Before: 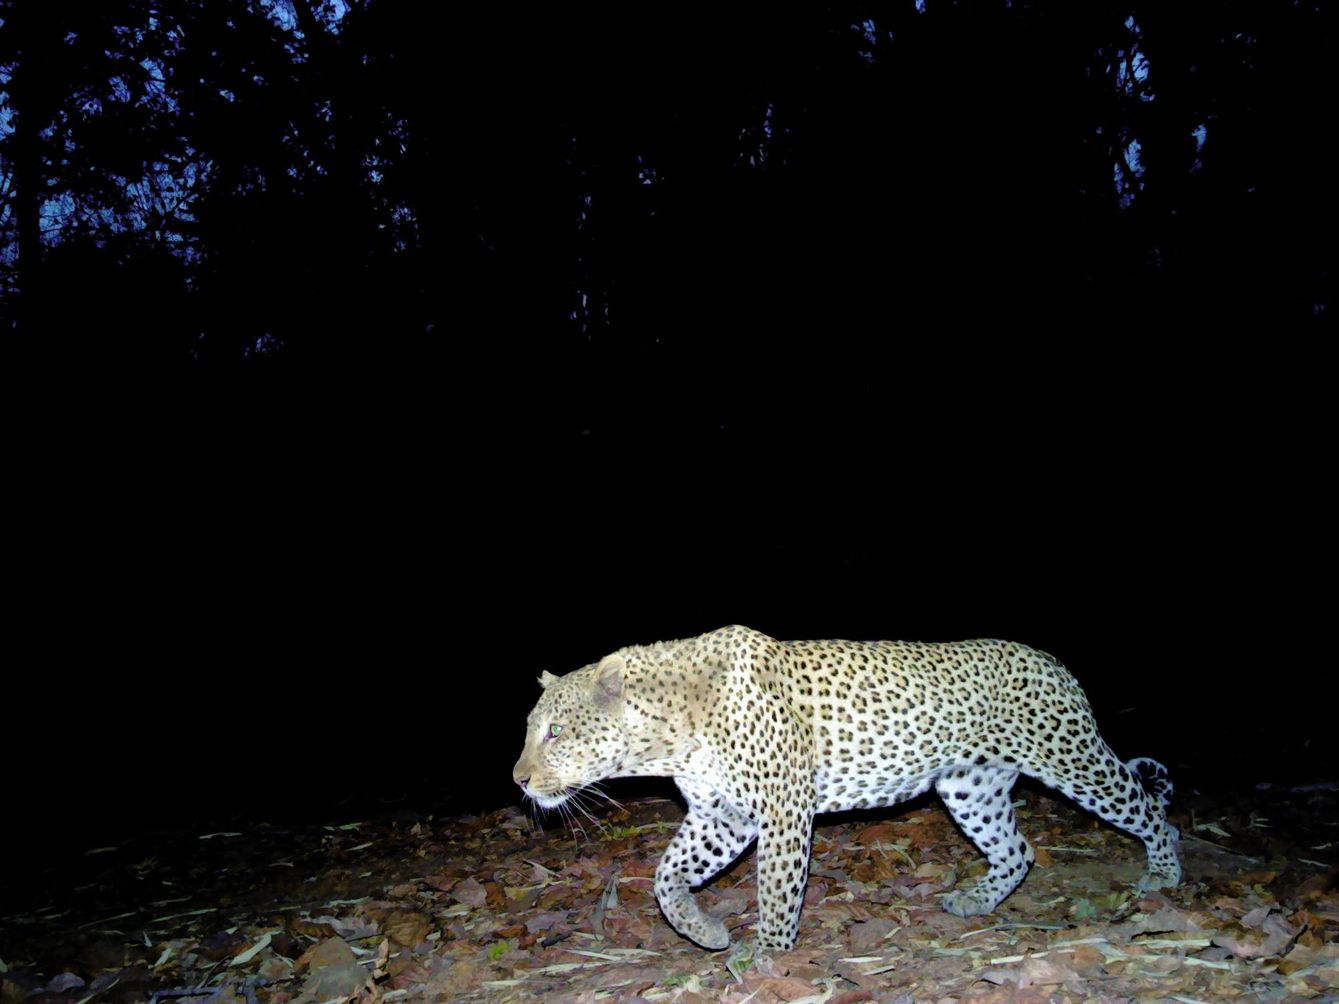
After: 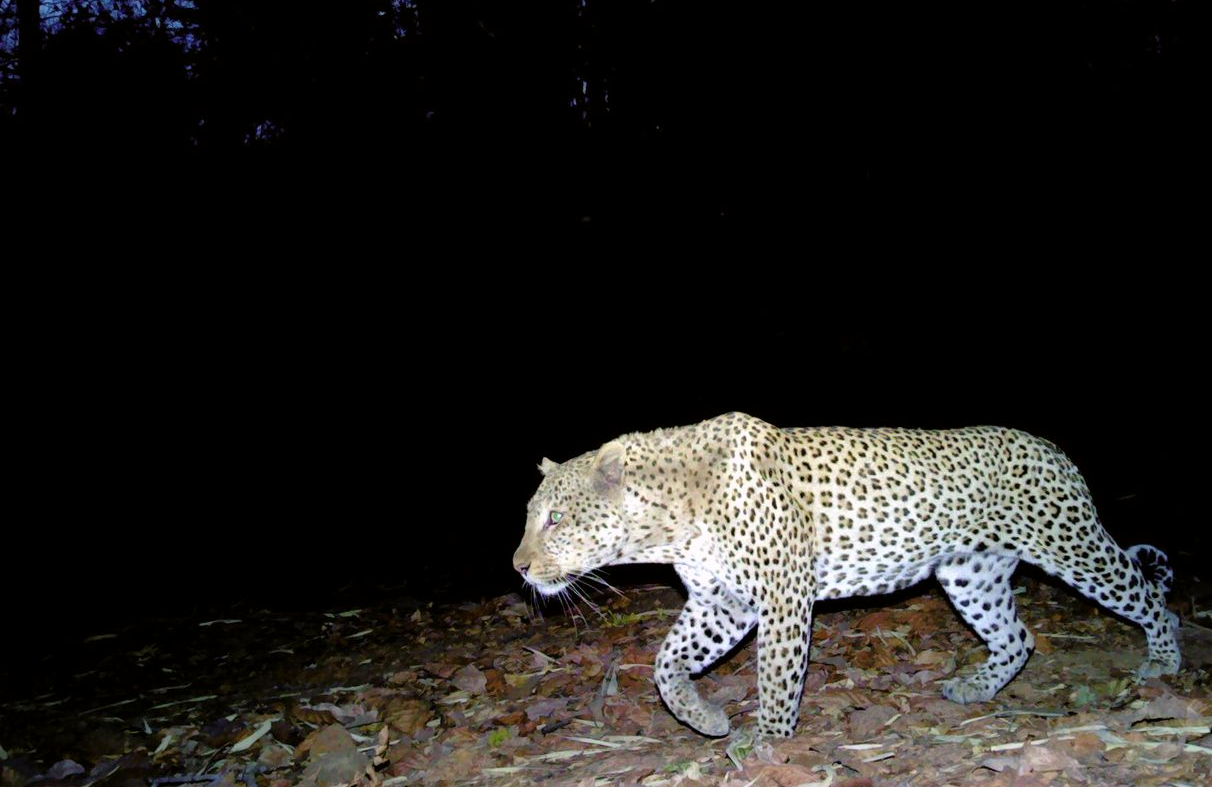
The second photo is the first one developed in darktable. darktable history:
color correction: highlights a* 2.98, highlights b* -1.56, shadows a* -0.118, shadows b* 1.81, saturation 0.976
crop: top 21.302%, right 9.429%, bottom 0.216%
